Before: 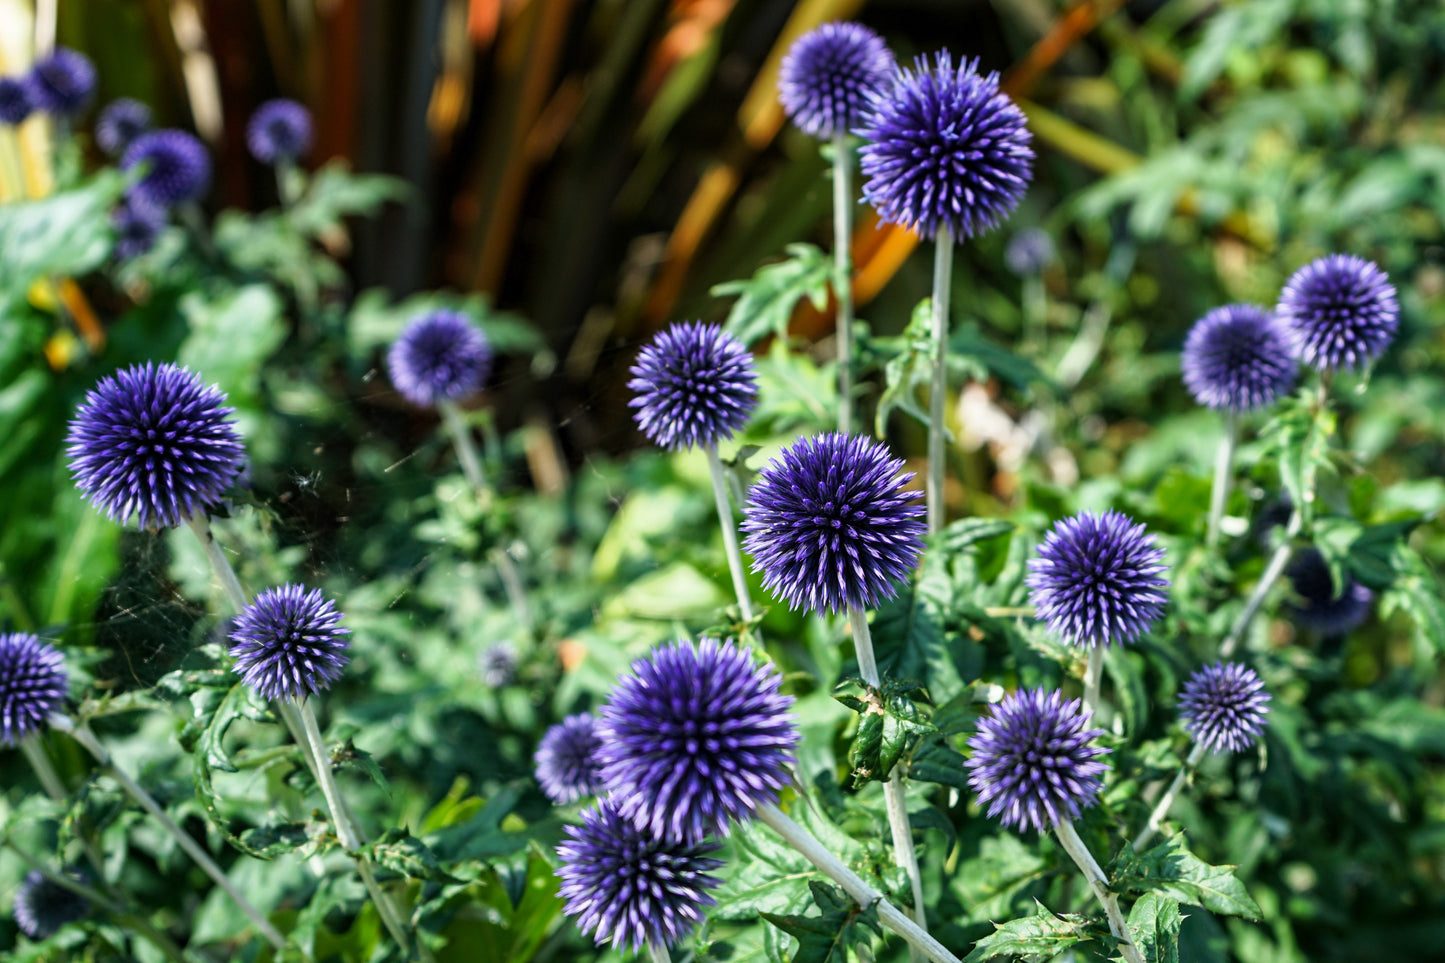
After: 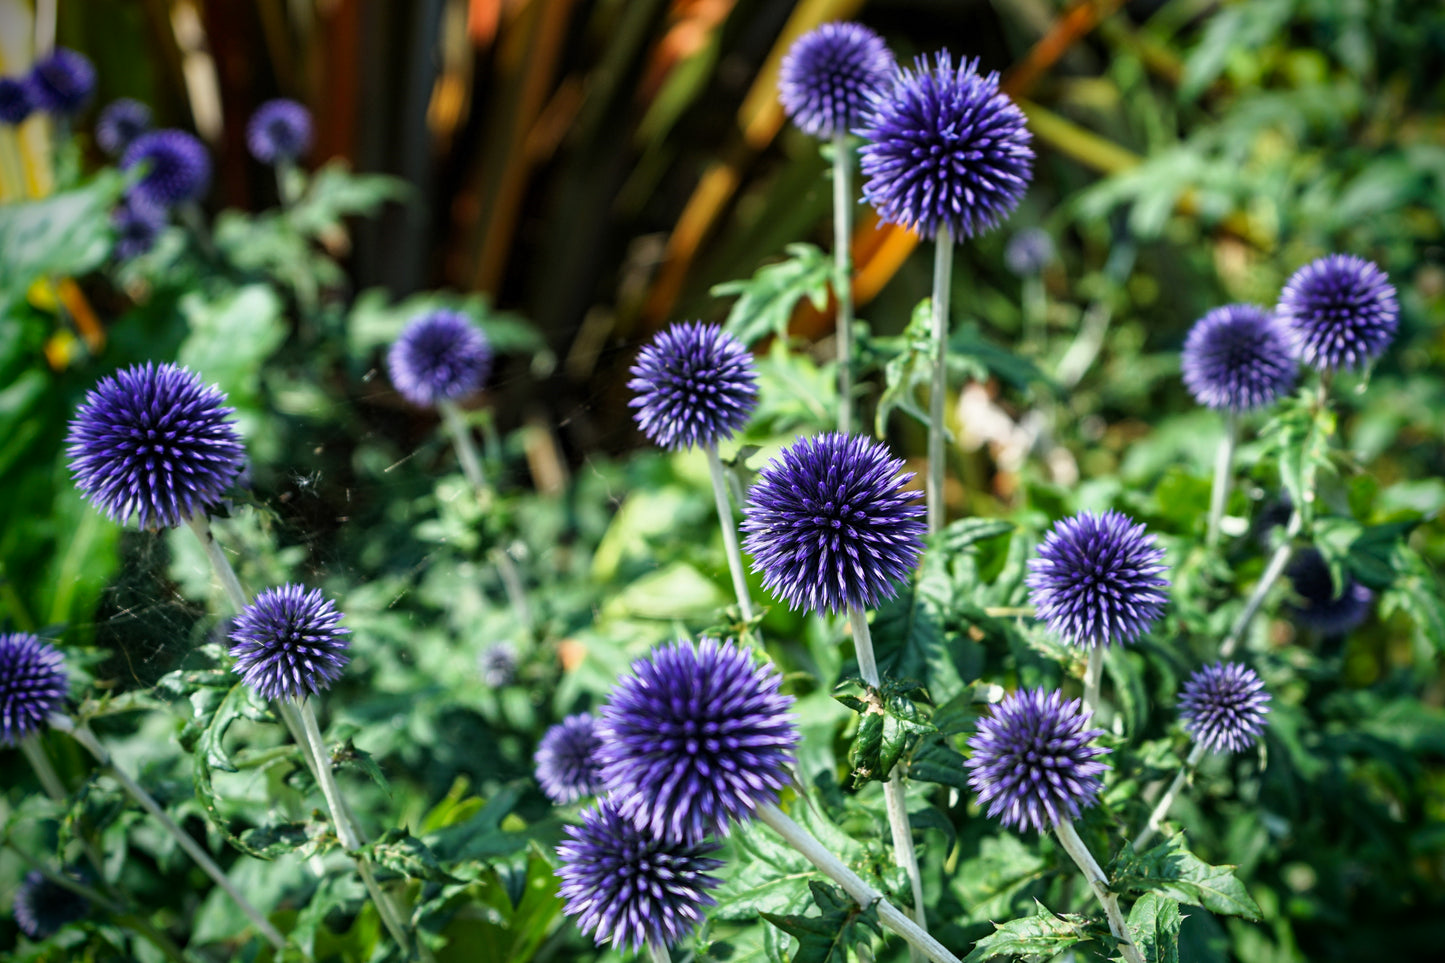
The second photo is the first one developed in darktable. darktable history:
vignetting: brightness -0.983, saturation 0.493, unbound false
